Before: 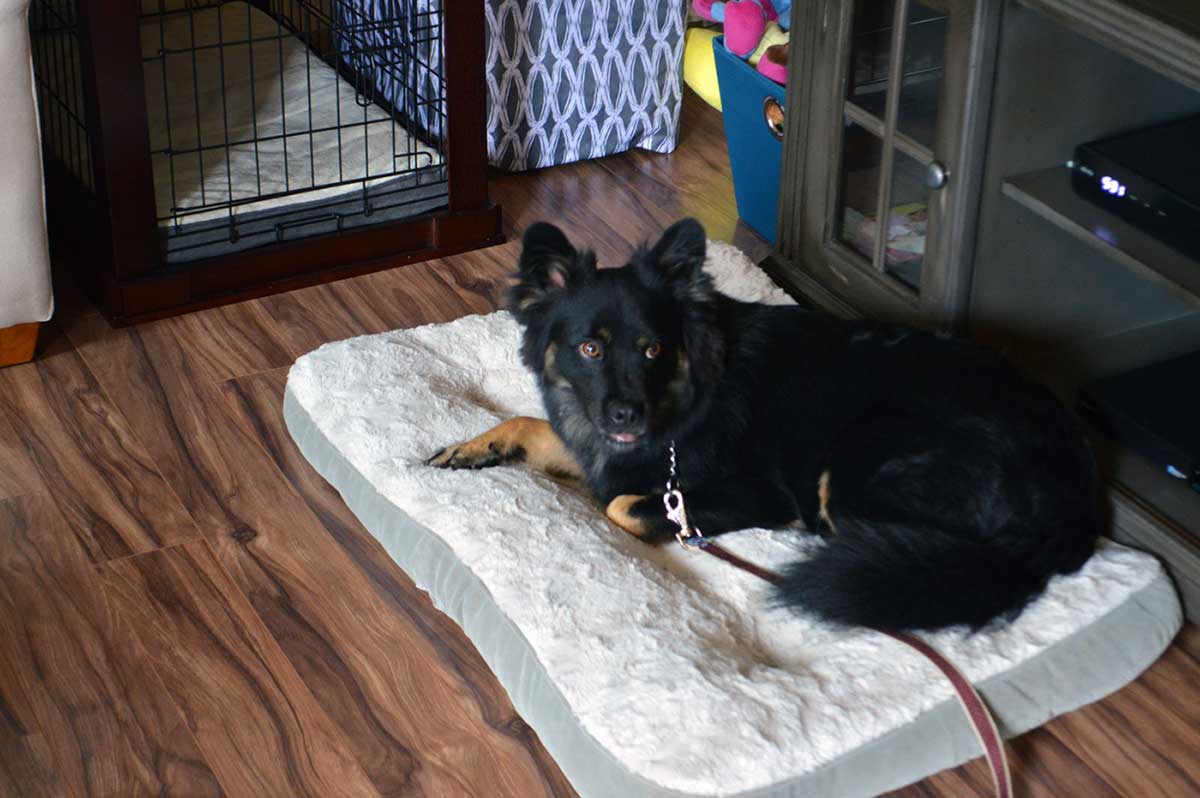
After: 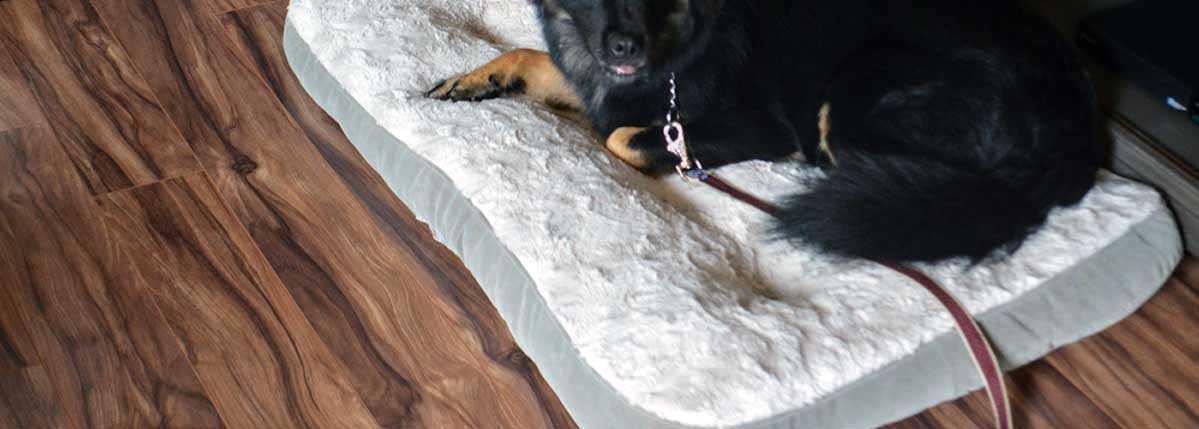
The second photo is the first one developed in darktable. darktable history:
crop and rotate: top 46.237%
local contrast: on, module defaults
